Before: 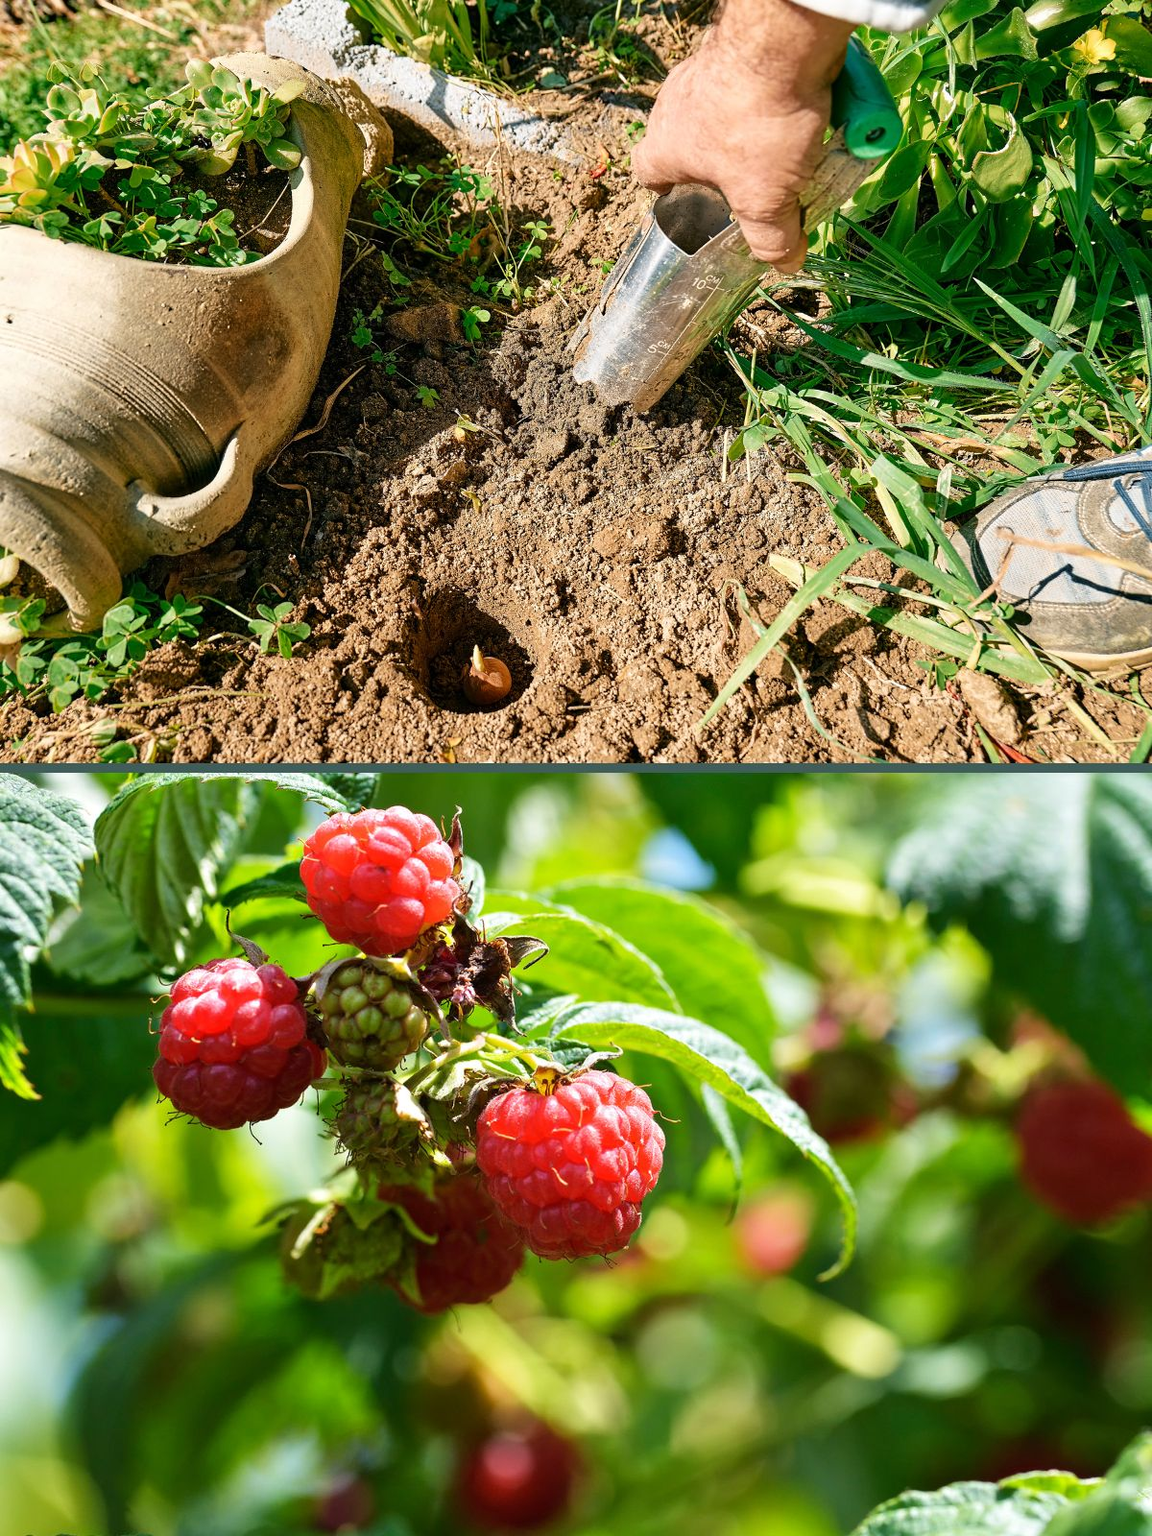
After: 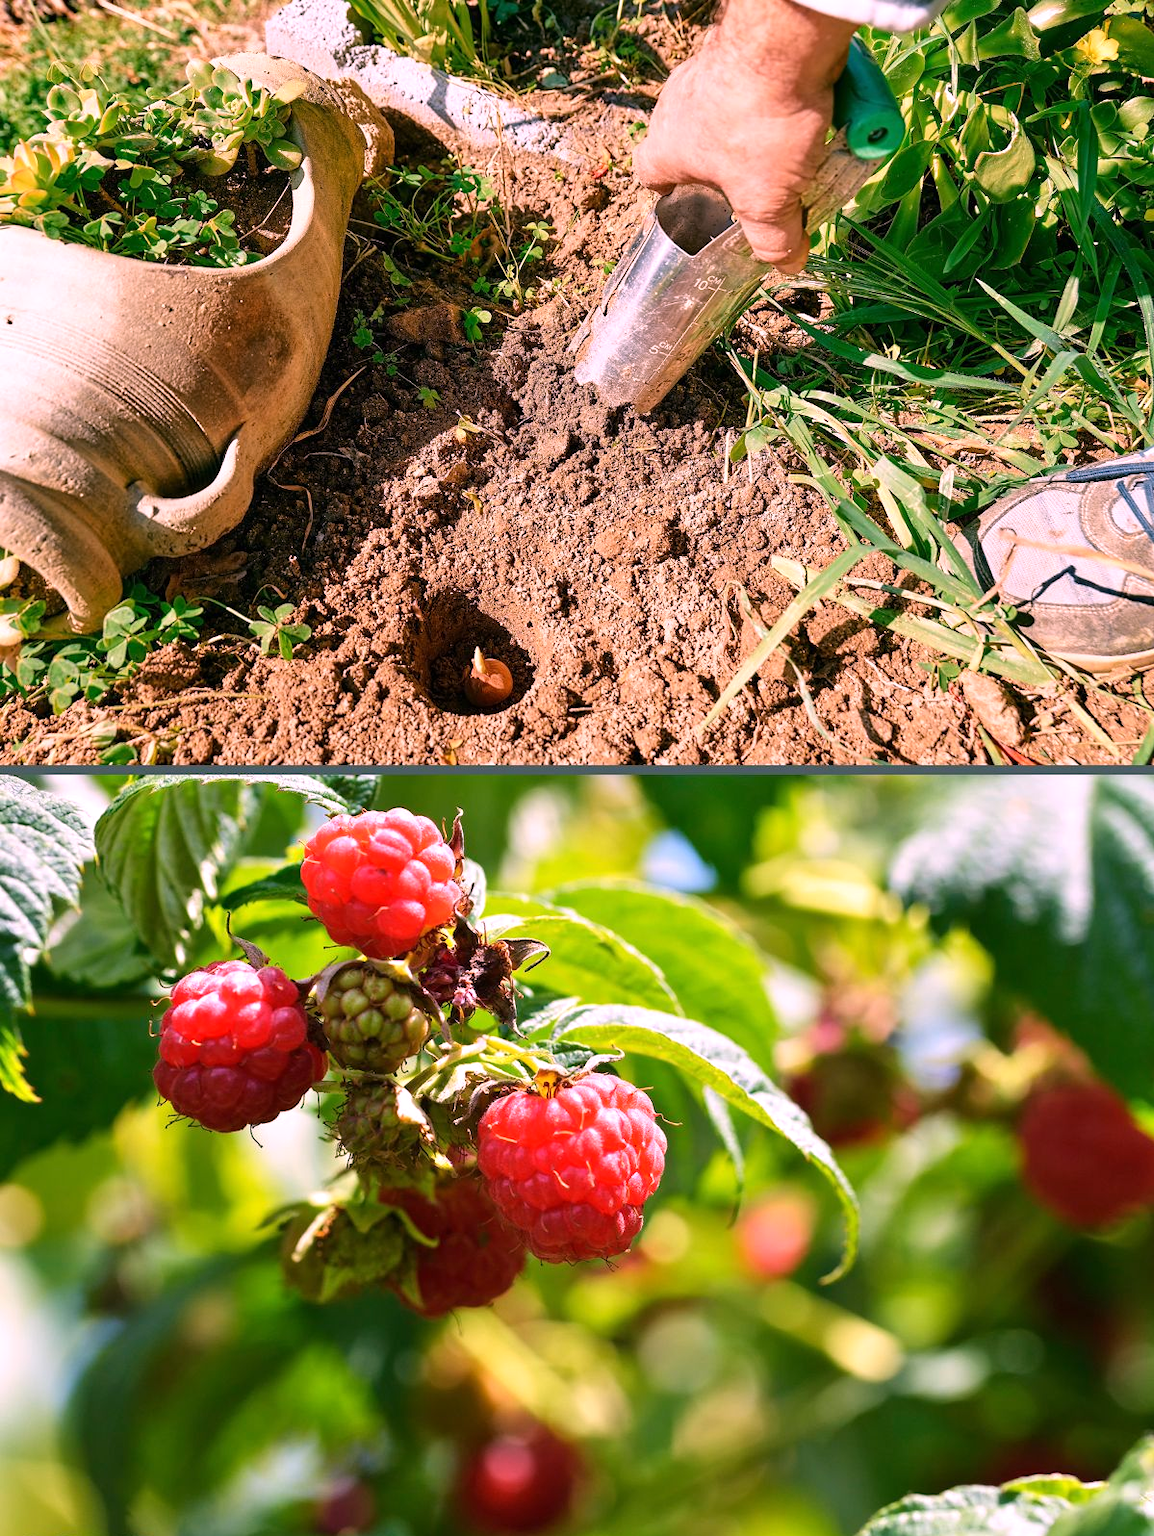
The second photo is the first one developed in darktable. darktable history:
white balance: red 1.188, blue 1.11
crop: top 0.05%, bottom 0.098%
